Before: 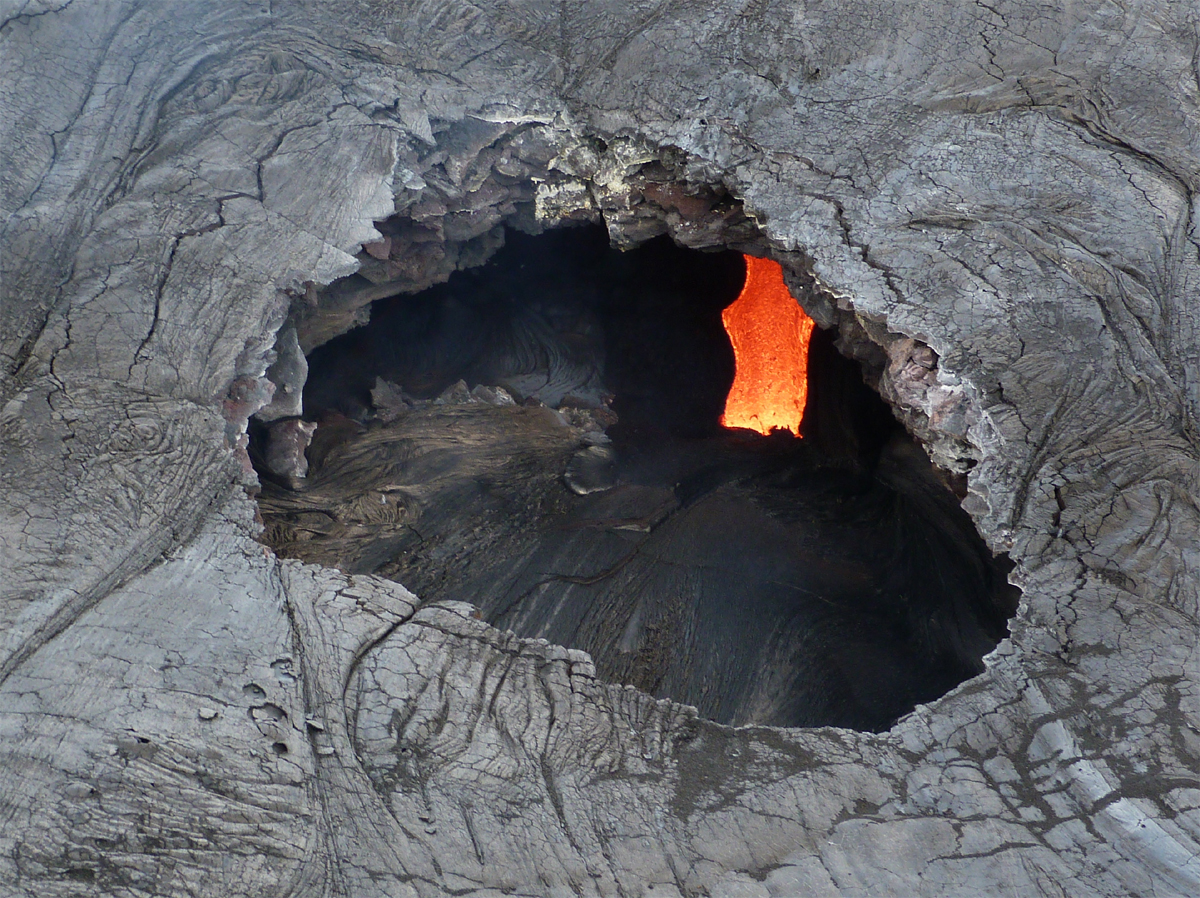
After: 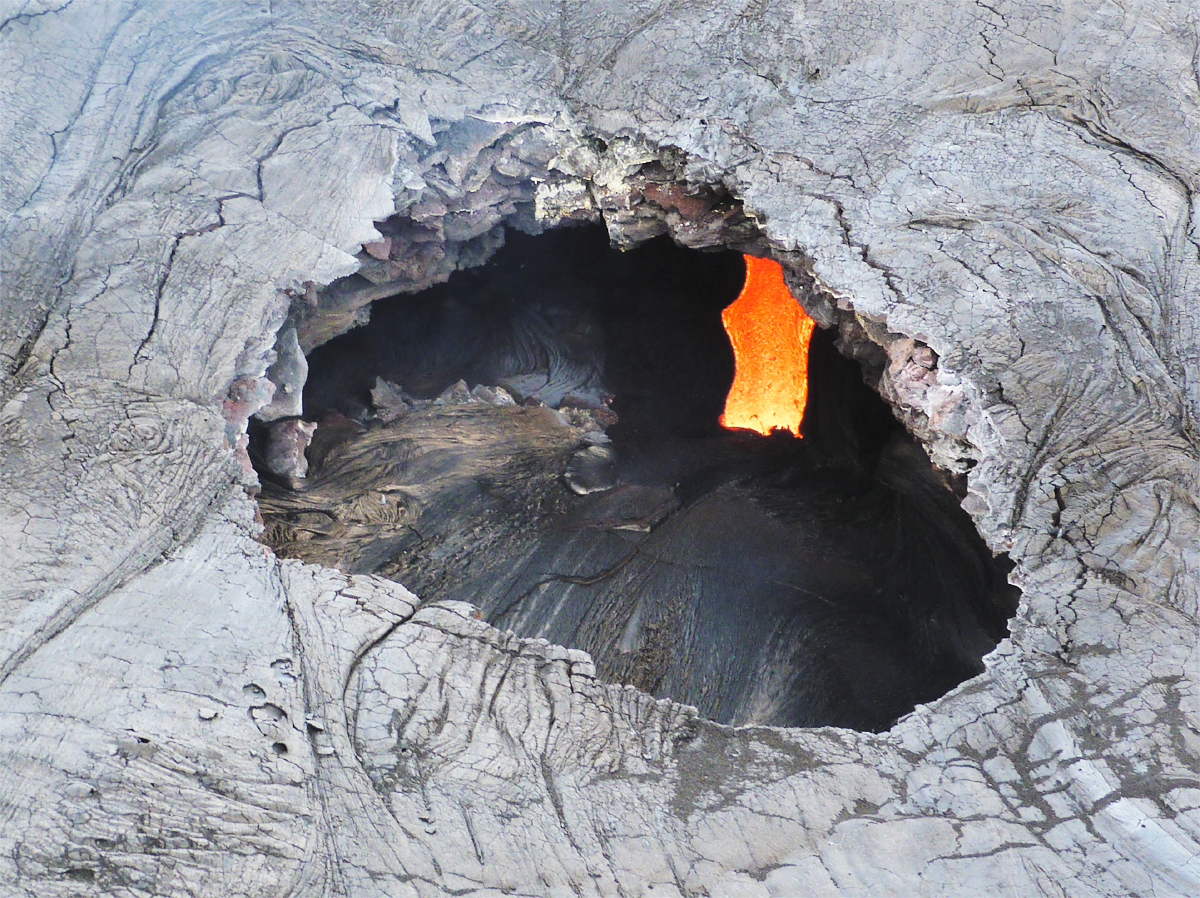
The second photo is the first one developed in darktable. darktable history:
contrast brightness saturation: brightness 0.281
base curve: curves: ch0 [(0, 0) (0.036, 0.025) (0.121, 0.166) (0.206, 0.329) (0.605, 0.79) (1, 1)], preserve colors none
